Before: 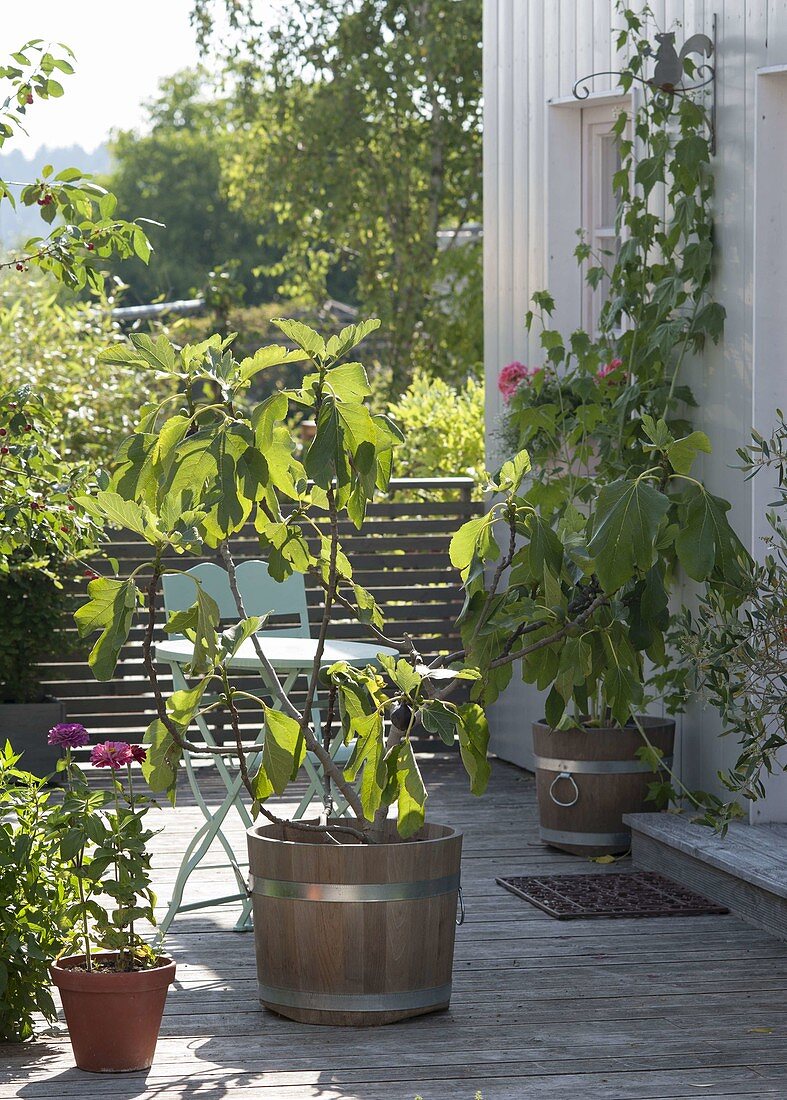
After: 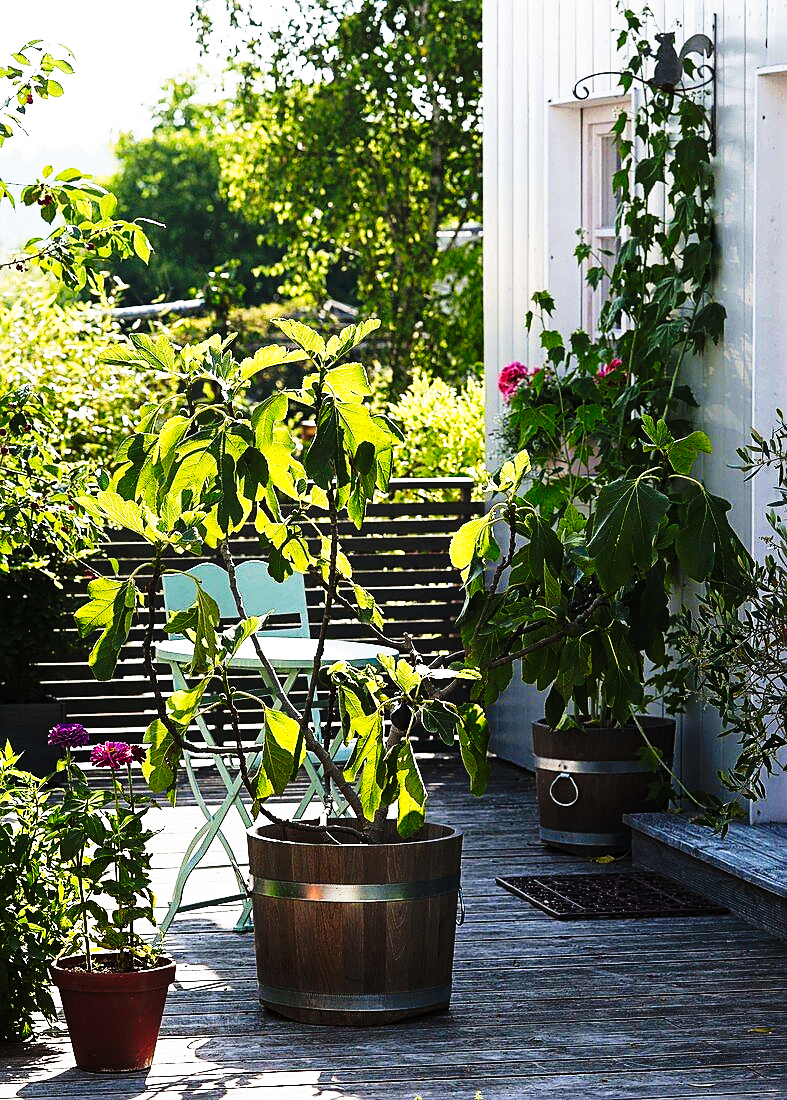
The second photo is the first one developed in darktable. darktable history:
sharpen: on, module defaults
tone curve: curves: ch0 [(0, 0) (0.003, 0.004) (0.011, 0.006) (0.025, 0.008) (0.044, 0.012) (0.069, 0.017) (0.1, 0.021) (0.136, 0.029) (0.177, 0.043) (0.224, 0.062) (0.277, 0.108) (0.335, 0.166) (0.399, 0.301) (0.468, 0.467) (0.543, 0.64) (0.623, 0.803) (0.709, 0.908) (0.801, 0.969) (0.898, 0.988) (1, 1)], preserve colors none
